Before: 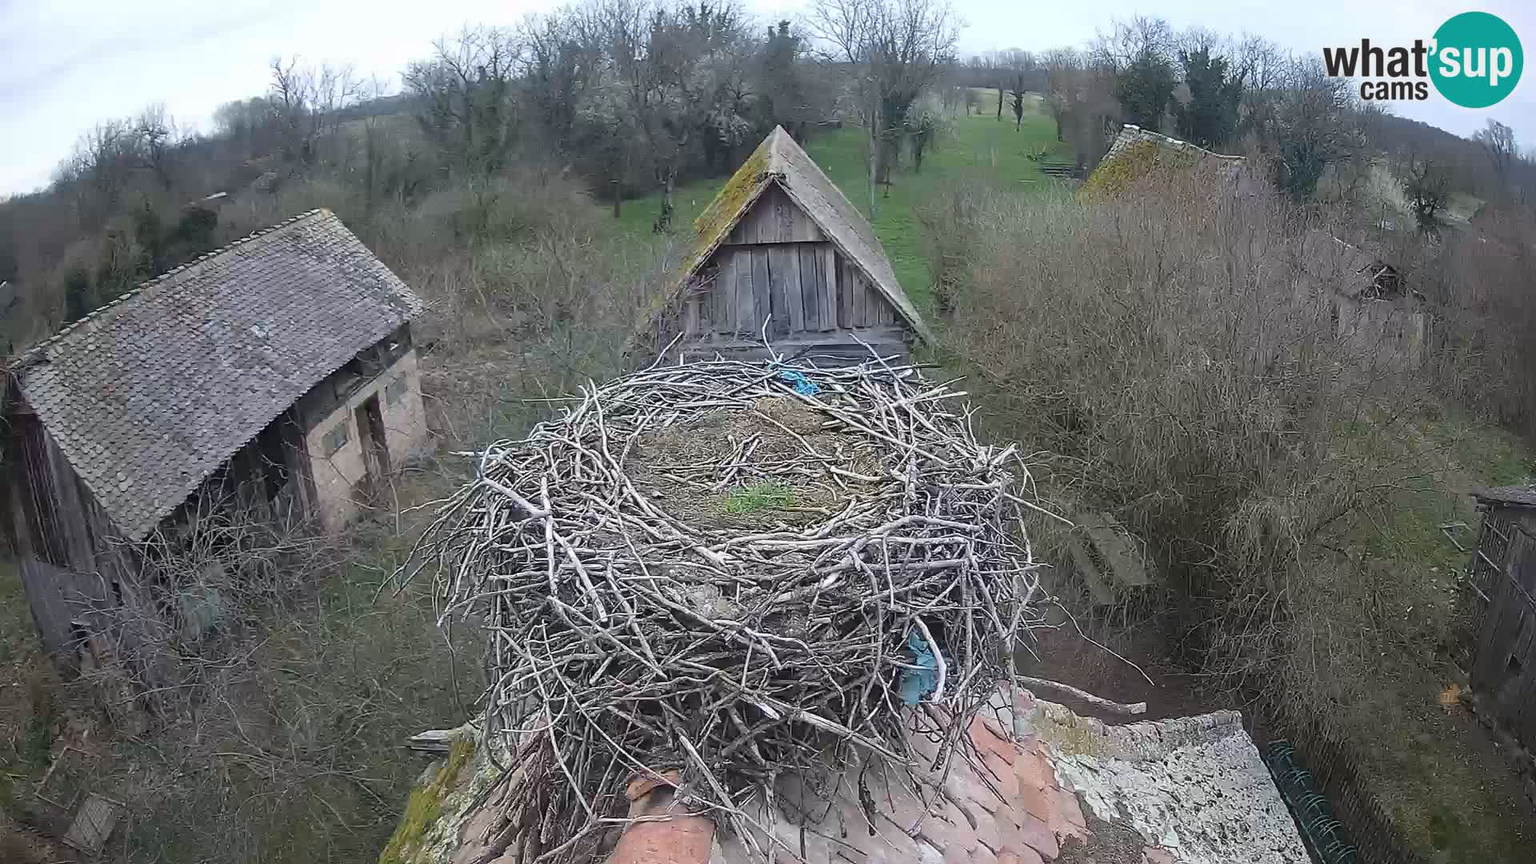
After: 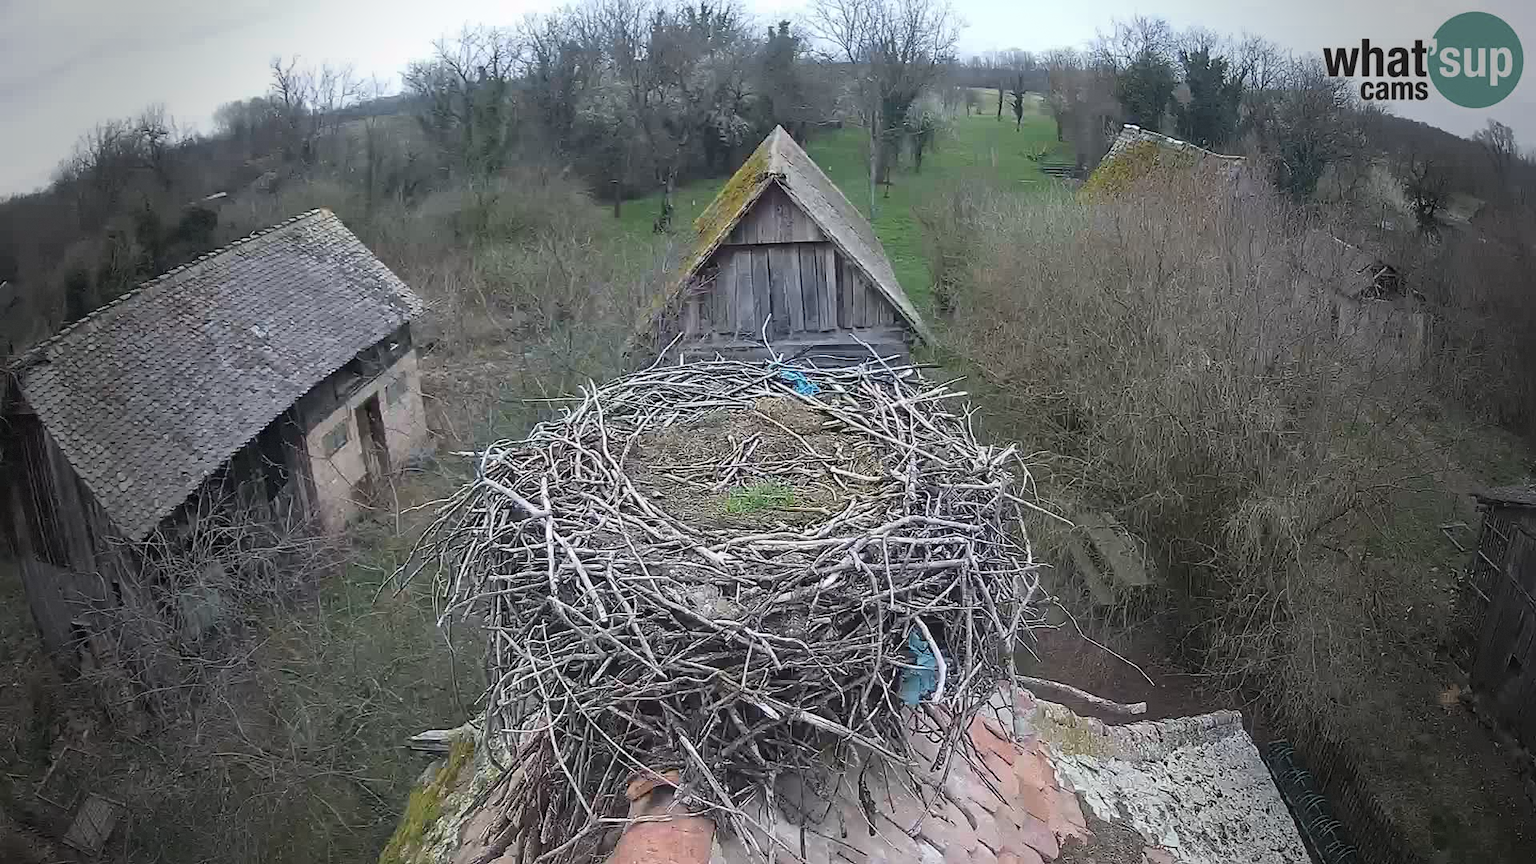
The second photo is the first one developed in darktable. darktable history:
tone equalizer: smoothing diameter 24.85%, edges refinement/feathering 9.8, preserve details guided filter
vignetting: fall-off start 63.78%, brightness -0.481, width/height ratio 0.876, dithering 8-bit output
